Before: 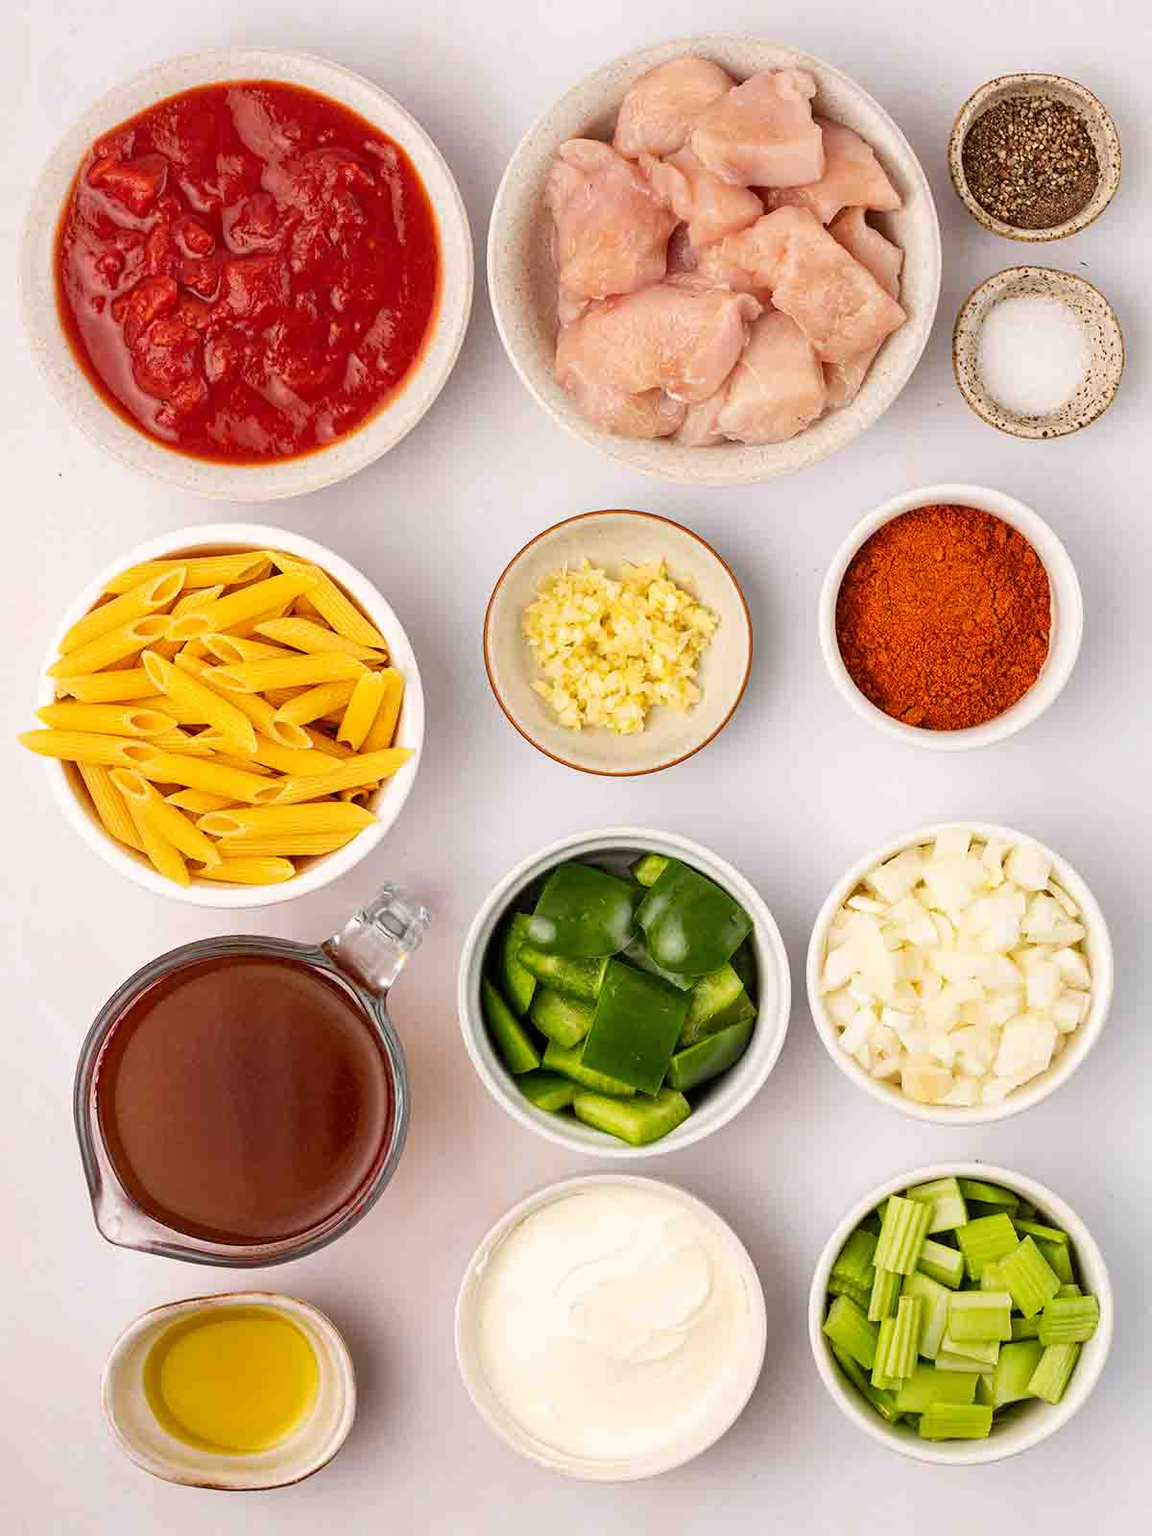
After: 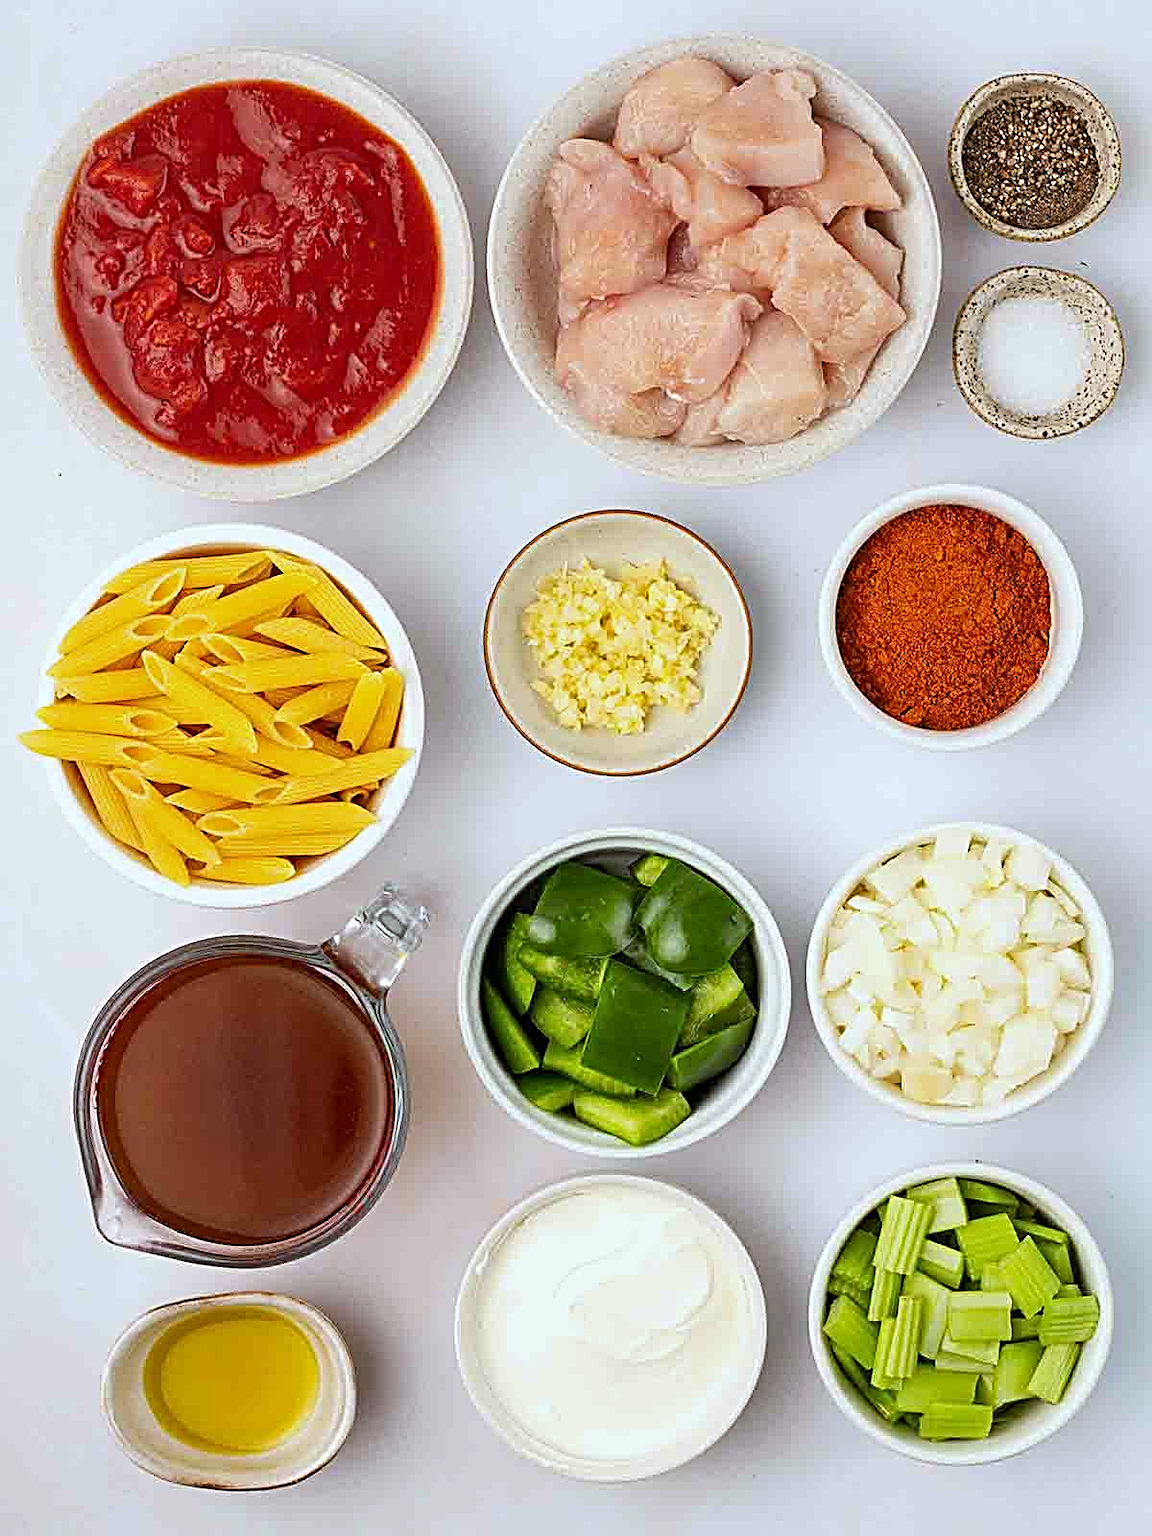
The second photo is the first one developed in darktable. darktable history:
sharpen: radius 2.817, amount 0.715
white balance: red 0.925, blue 1.046
